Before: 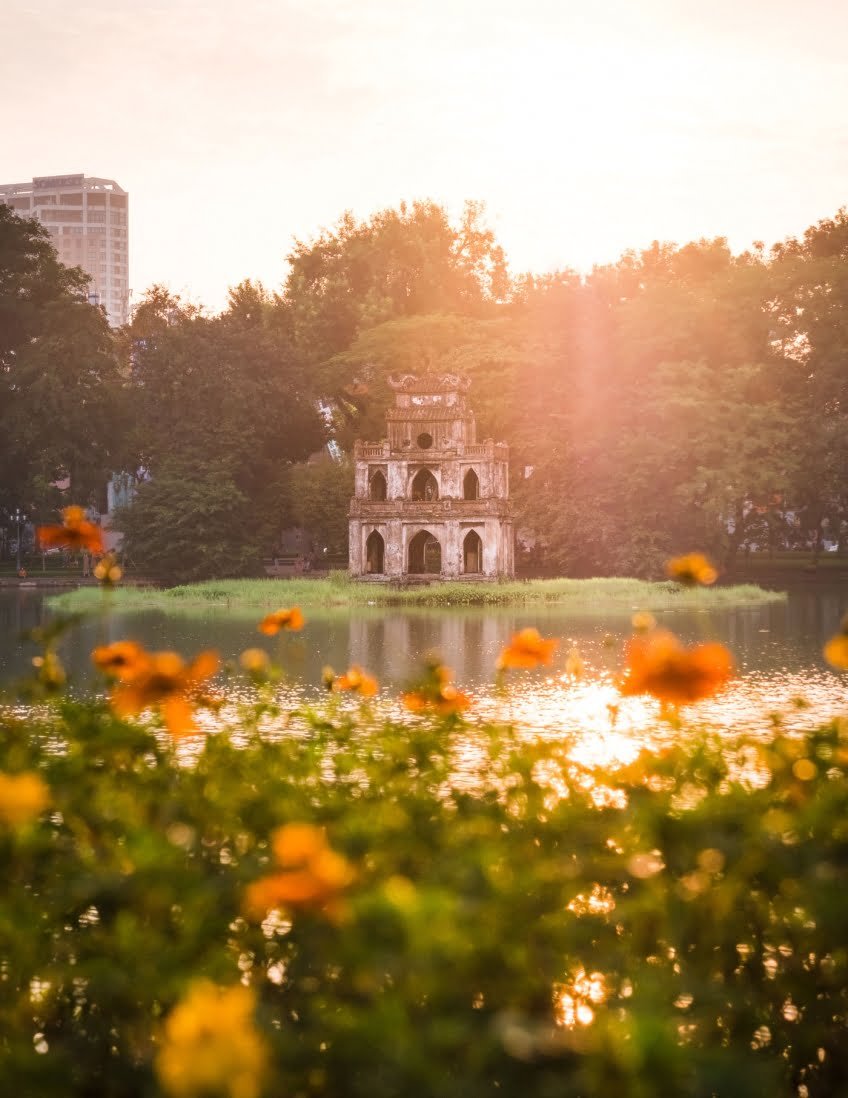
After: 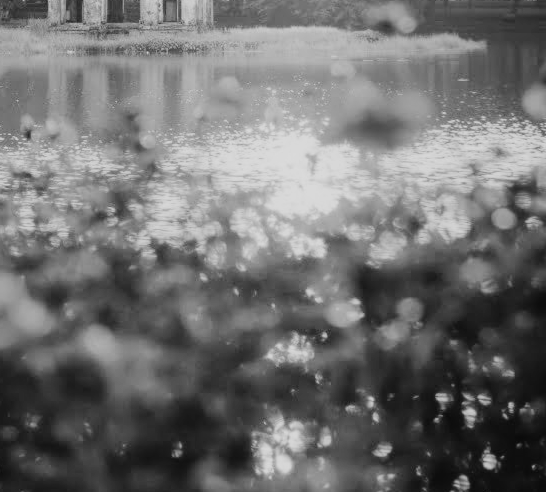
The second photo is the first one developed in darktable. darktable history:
filmic rgb: black relative exposure -7.65 EV, white relative exposure 4.56 EV, hardness 3.61
tone curve: curves: ch0 [(0, 0.021) (0.049, 0.044) (0.158, 0.113) (0.351, 0.331) (0.485, 0.505) (0.656, 0.696) (0.868, 0.887) (1, 0.969)]; ch1 [(0, 0) (0.322, 0.328) (0.434, 0.438) (0.473, 0.477) (0.502, 0.503) (0.522, 0.526) (0.564, 0.591) (0.602, 0.632) (0.677, 0.701) (0.859, 0.885) (1, 1)]; ch2 [(0, 0) (0.33, 0.301) (0.452, 0.434) (0.502, 0.505) (0.535, 0.554) (0.565, 0.598) (0.618, 0.629) (1, 1)], color space Lab, independent channels, preserve colors none
crop and rotate: left 35.509%, top 50.238%, bottom 4.934%
monochrome: on, module defaults
